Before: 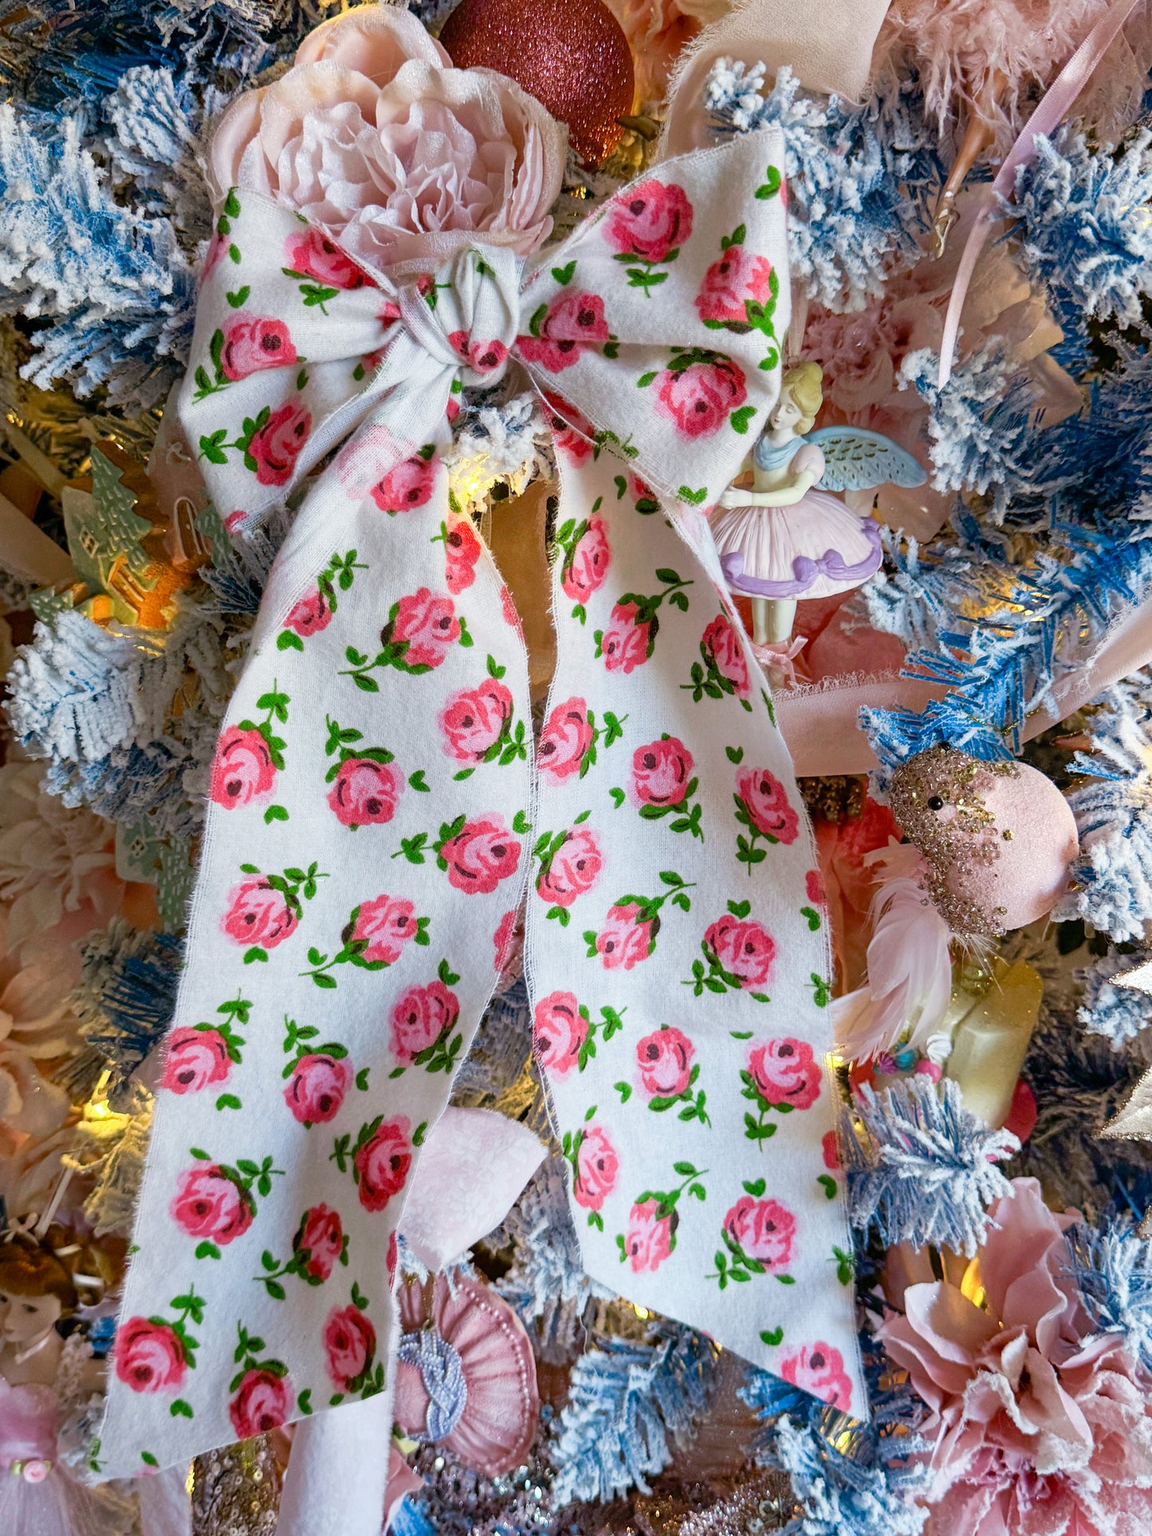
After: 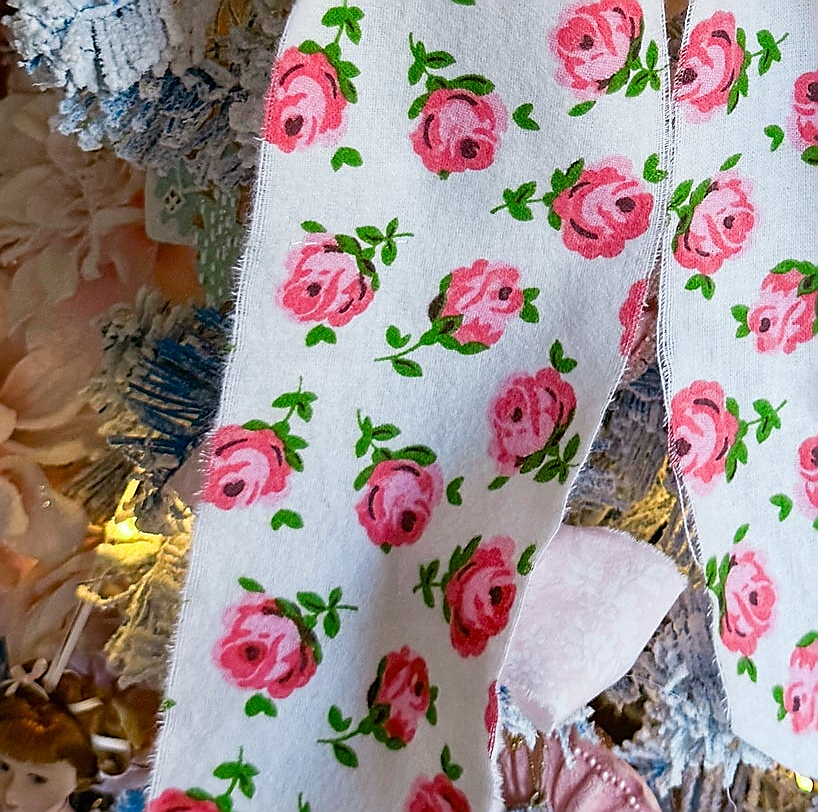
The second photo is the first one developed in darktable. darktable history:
crop: top 44.818%, right 43.33%, bottom 13.006%
sharpen: radius 1.376, amount 1.264, threshold 0.74
